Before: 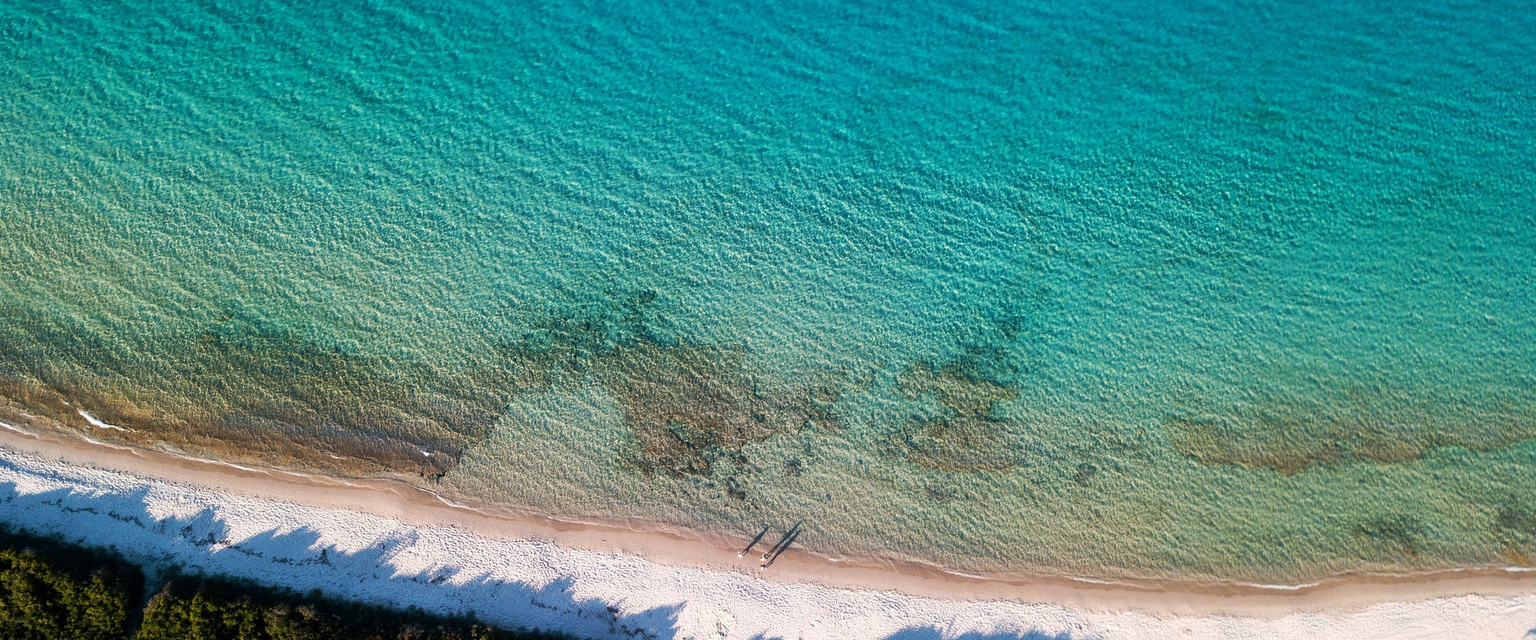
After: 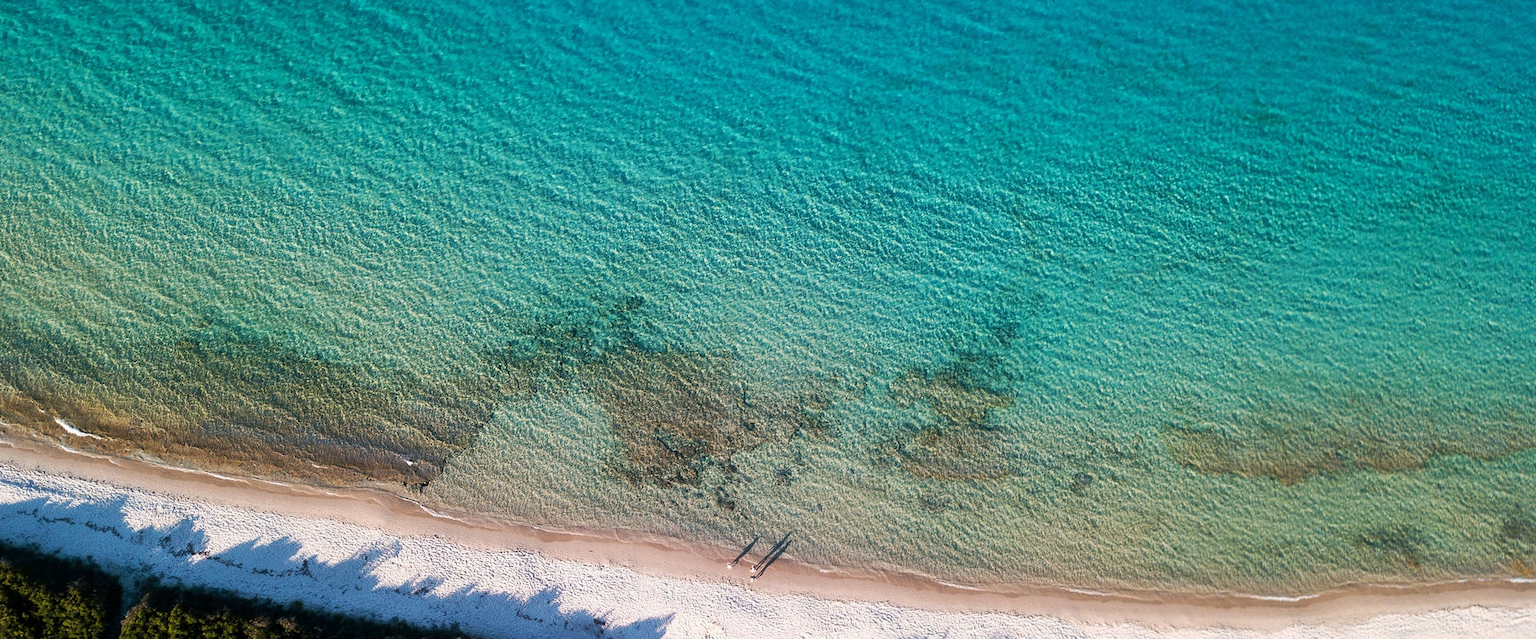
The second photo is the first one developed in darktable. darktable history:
crop: left 1.633%, right 0.289%, bottom 1.99%
